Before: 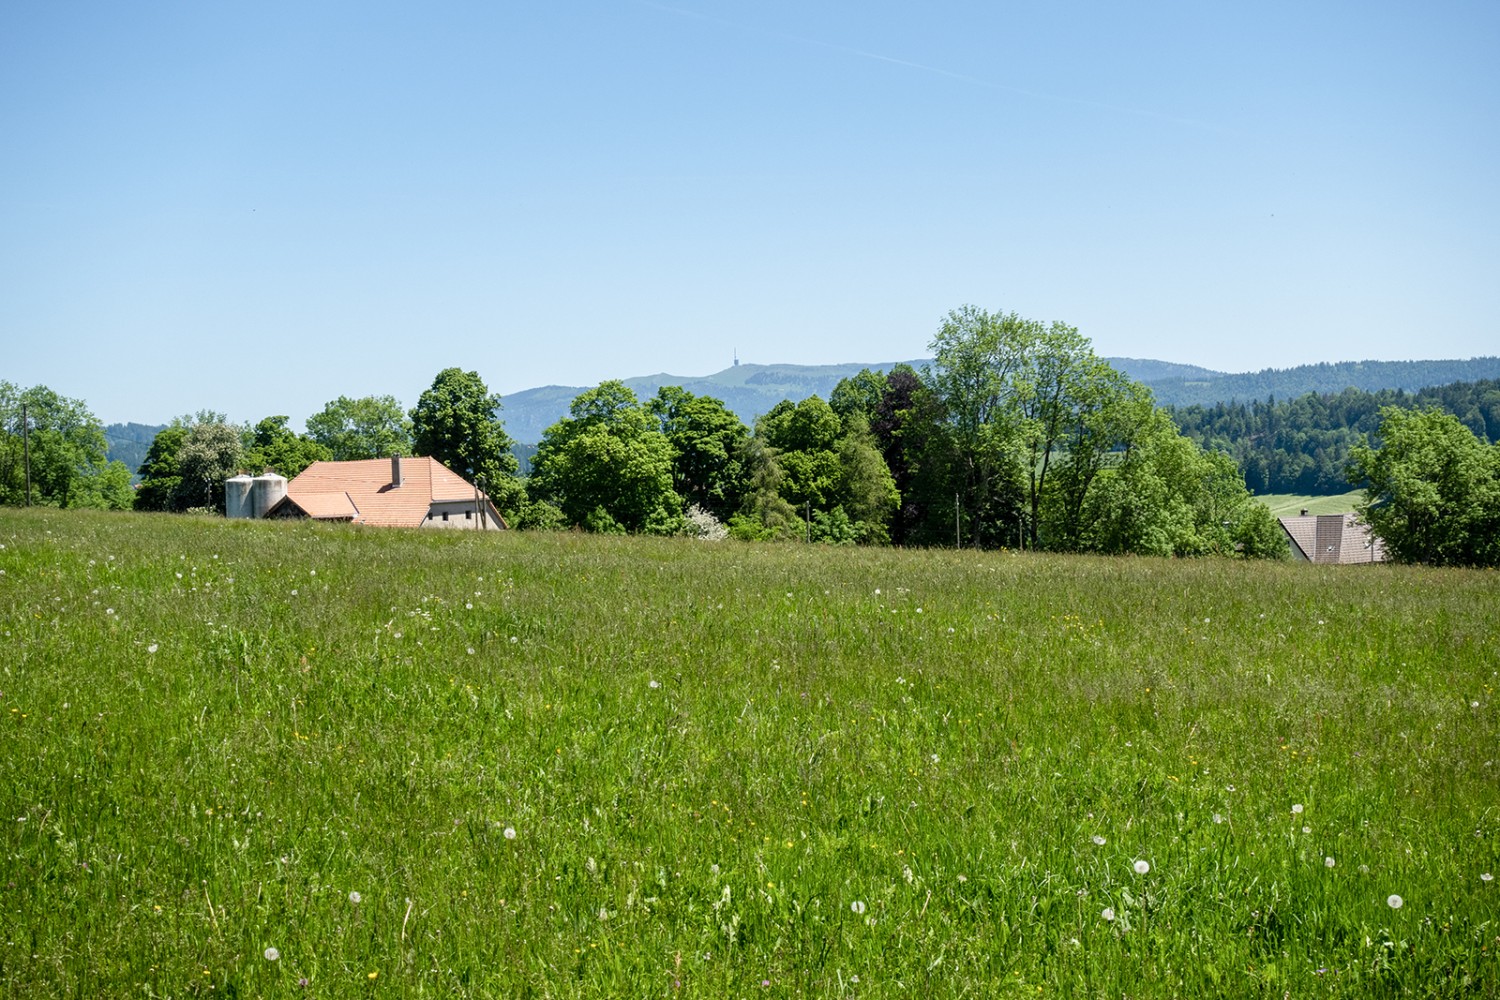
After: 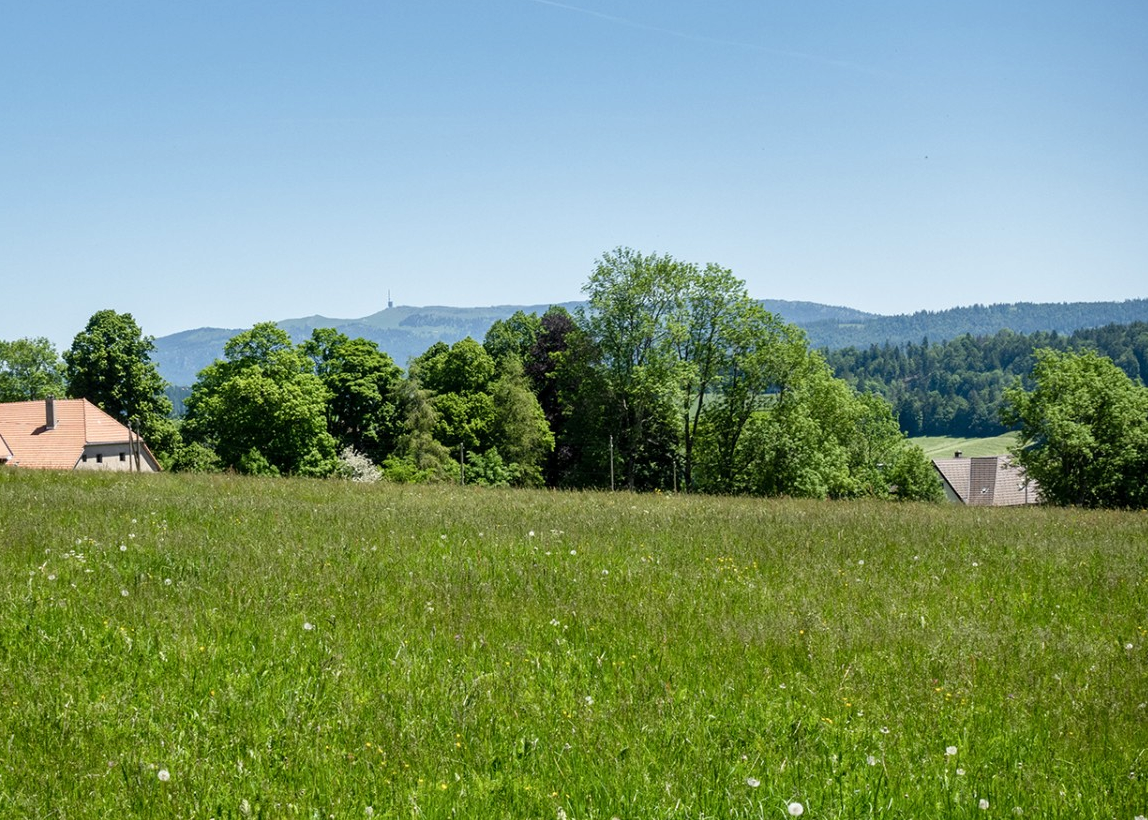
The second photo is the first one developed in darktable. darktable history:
crop: left 23.095%, top 5.827%, bottom 11.854%
shadows and highlights: shadows 53, soften with gaussian
